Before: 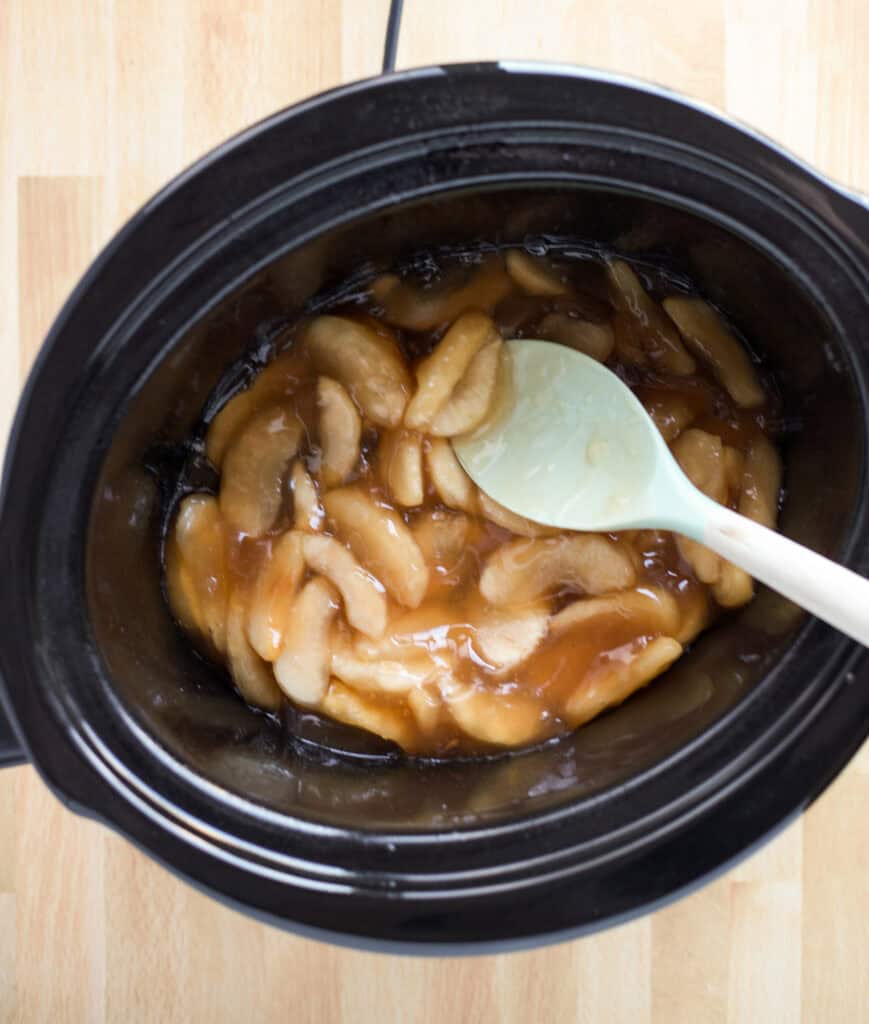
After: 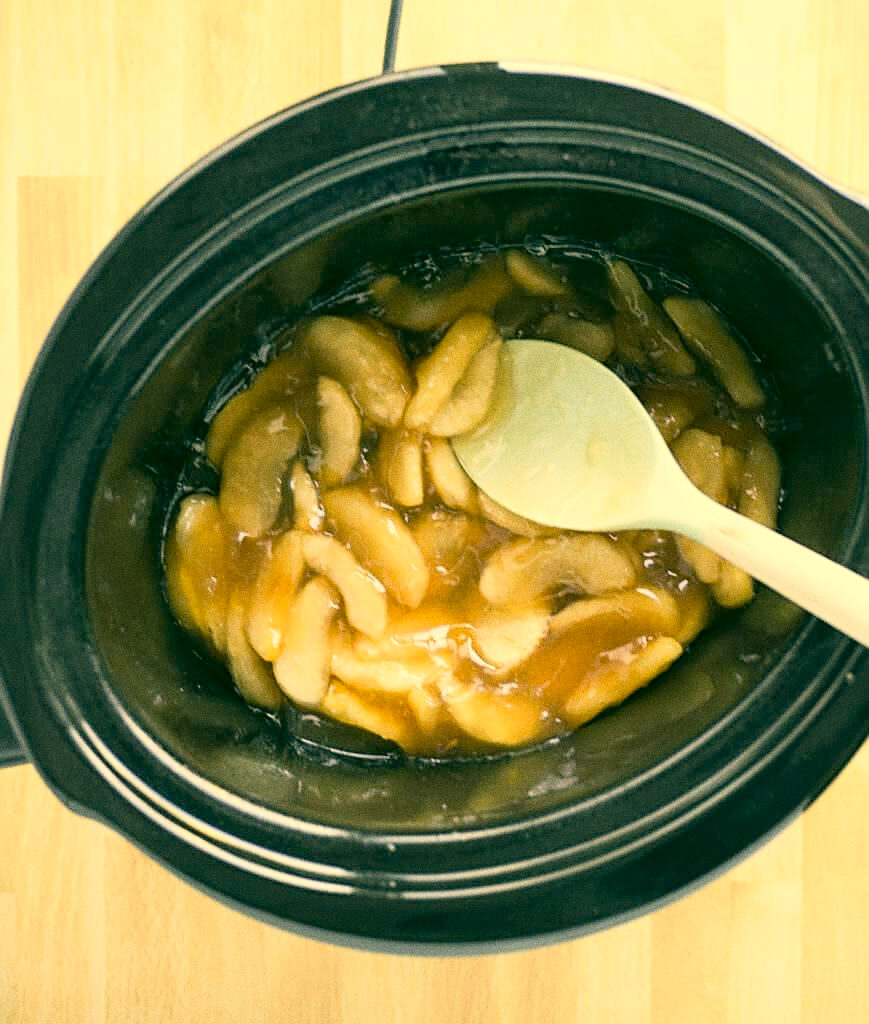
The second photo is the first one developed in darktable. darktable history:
color correction: highlights a* 5.62, highlights b* 33.57, shadows a* -25.86, shadows b* 4.02
contrast brightness saturation: contrast 0.14, brightness 0.21
sharpen: on, module defaults
grain: coarseness 0.09 ISO
exposure: exposure 0.078 EV, compensate highlight preservation false
